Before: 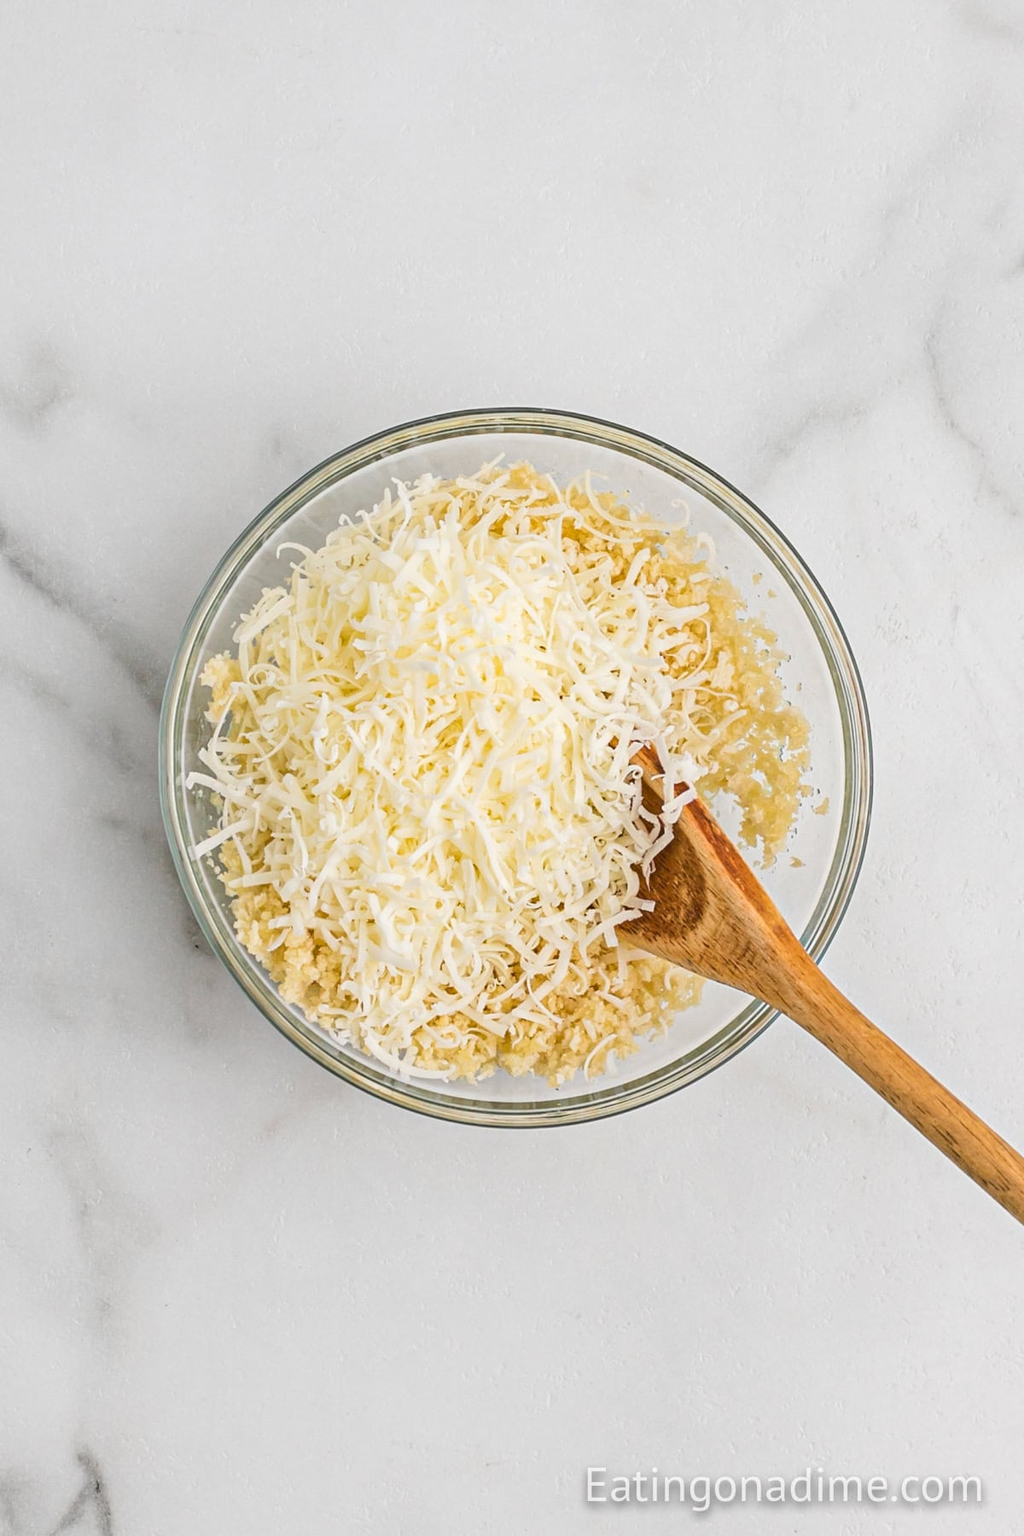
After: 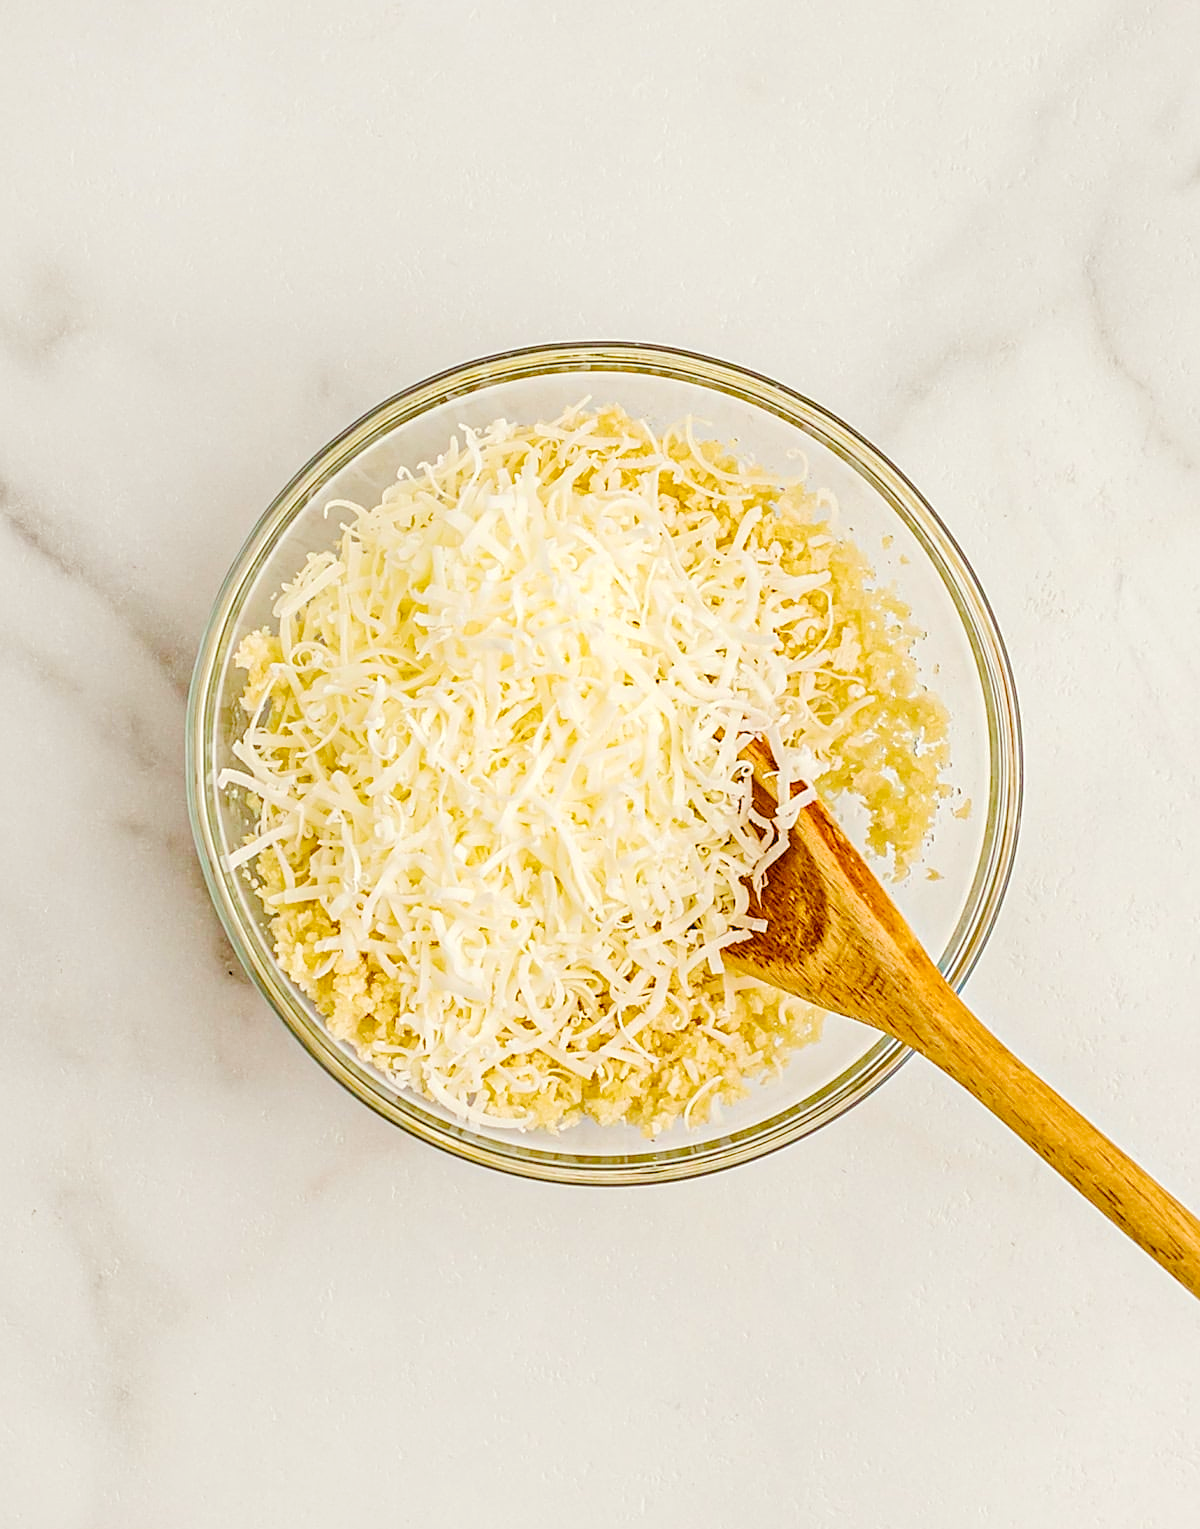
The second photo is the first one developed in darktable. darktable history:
crop: top 7.579%, bottom 7.452%
base curve: curves: ch0 [(0, 0) (0.158, 0.273) (0.879, 0.895) (1, 1)], preserve colors none
sharpen: on, module defaults
tone equalizer: -8 EV 0.043 EV
color balance rgb: shadows lift › luminance -21.296%, shadows lift › chroma 6.565%, shadows lift › hue 271.75°, power › luminance 9.974%, power › chroma 2.821%, power › hue 58.45°, global offset › luminance -0.511%, linear chroma grading › global chroma 0.394%, perceptual saturation grading › global saturation 14.452%, perceptual saturation grading › highlights -30.691%, perceptual saturation grading › shadows 50.806%, global vibrance 50.073%
velvia: on, module defaults
local contrast: on, module defaults
